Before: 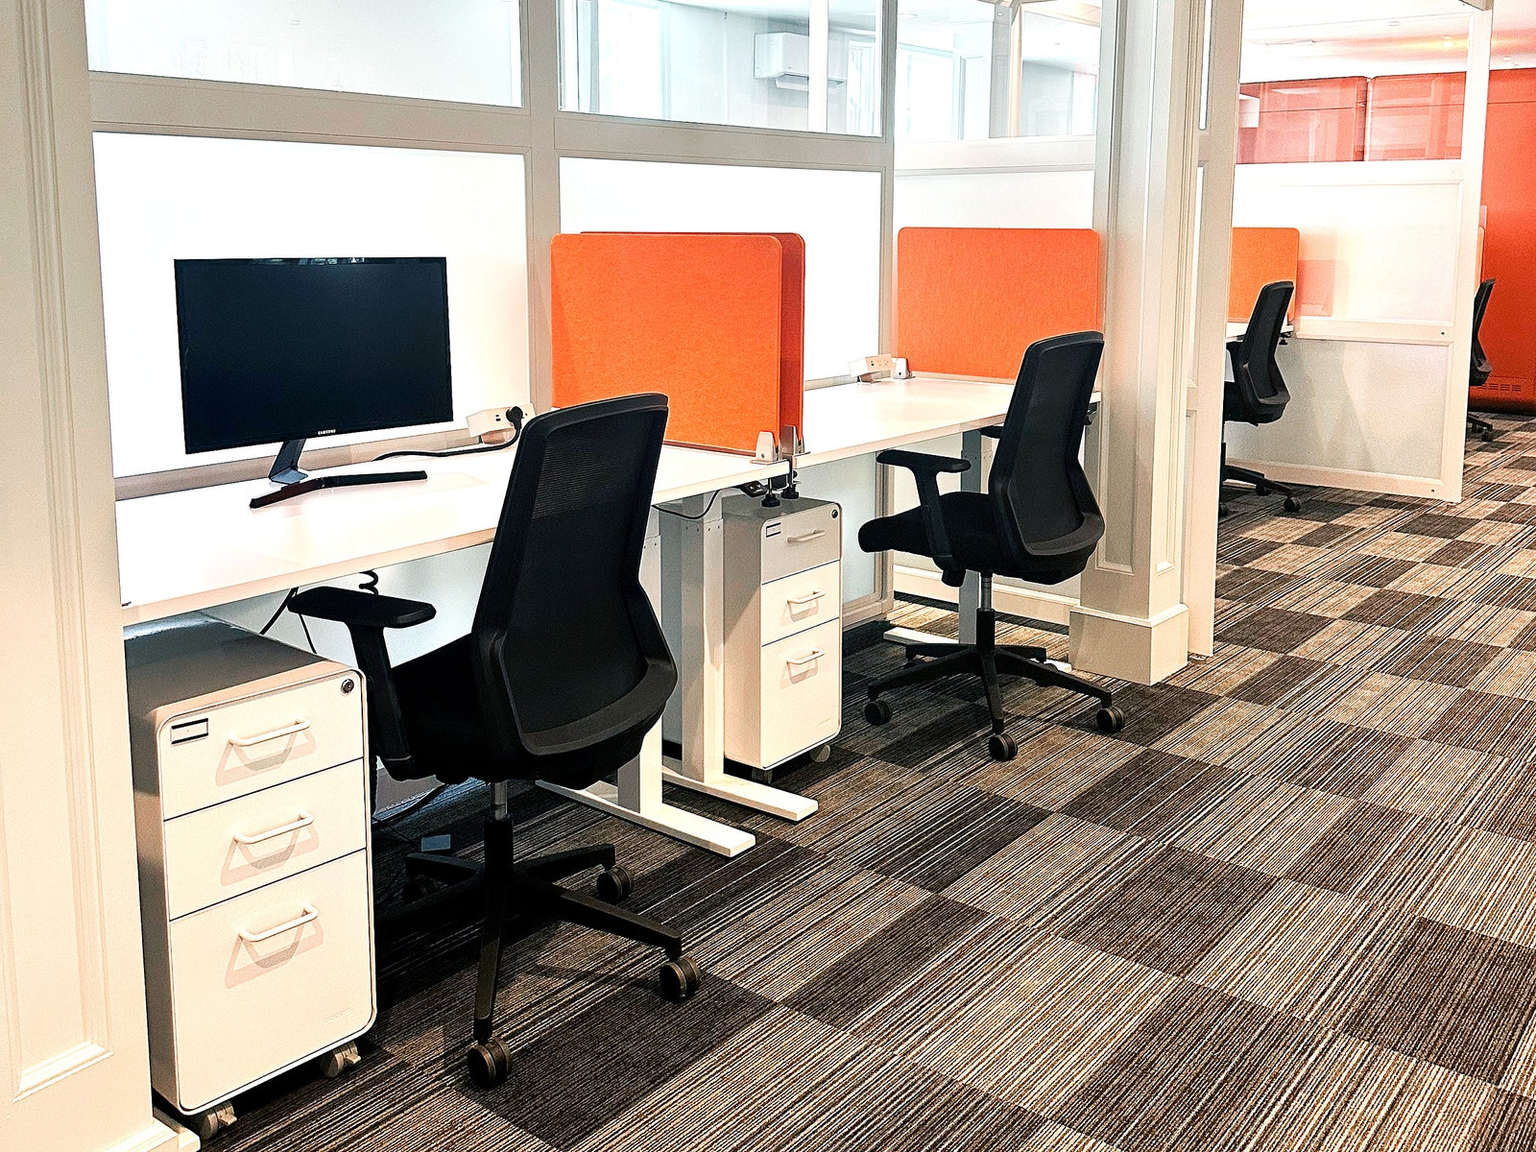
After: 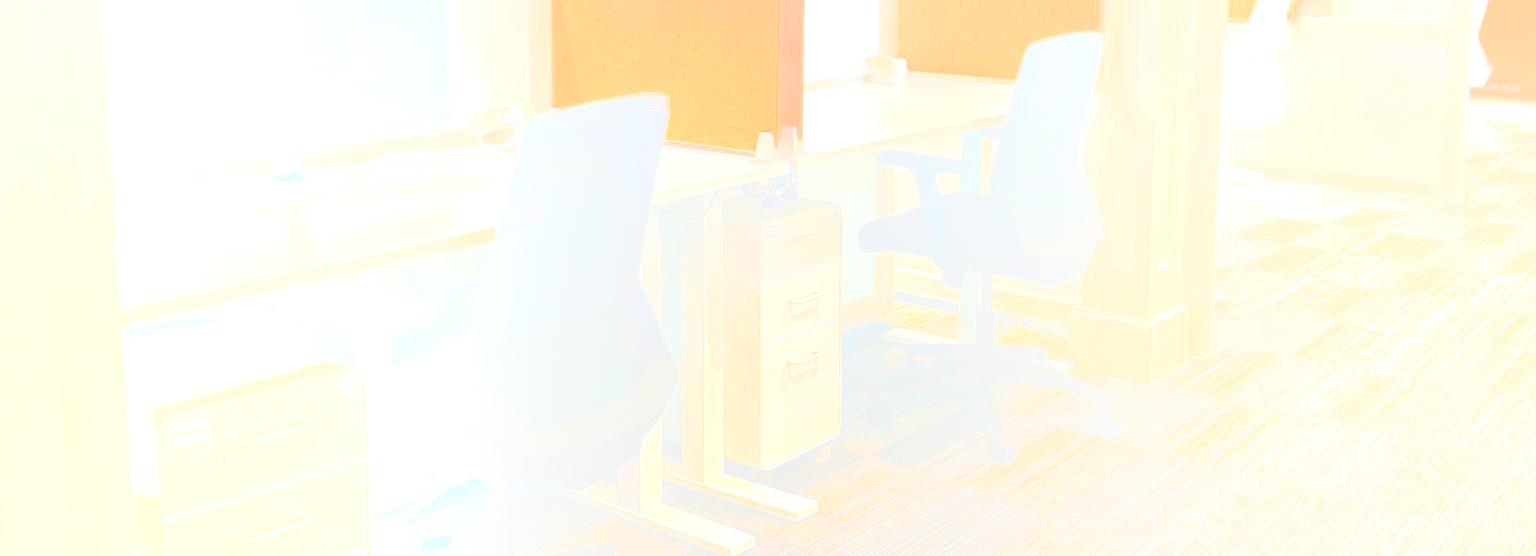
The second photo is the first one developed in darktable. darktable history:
local contrast: on, module defaults
bloom: size 85%, threshold 5%, strength 85%
crop and rotate: top 26.056%, bottom 25.543%
